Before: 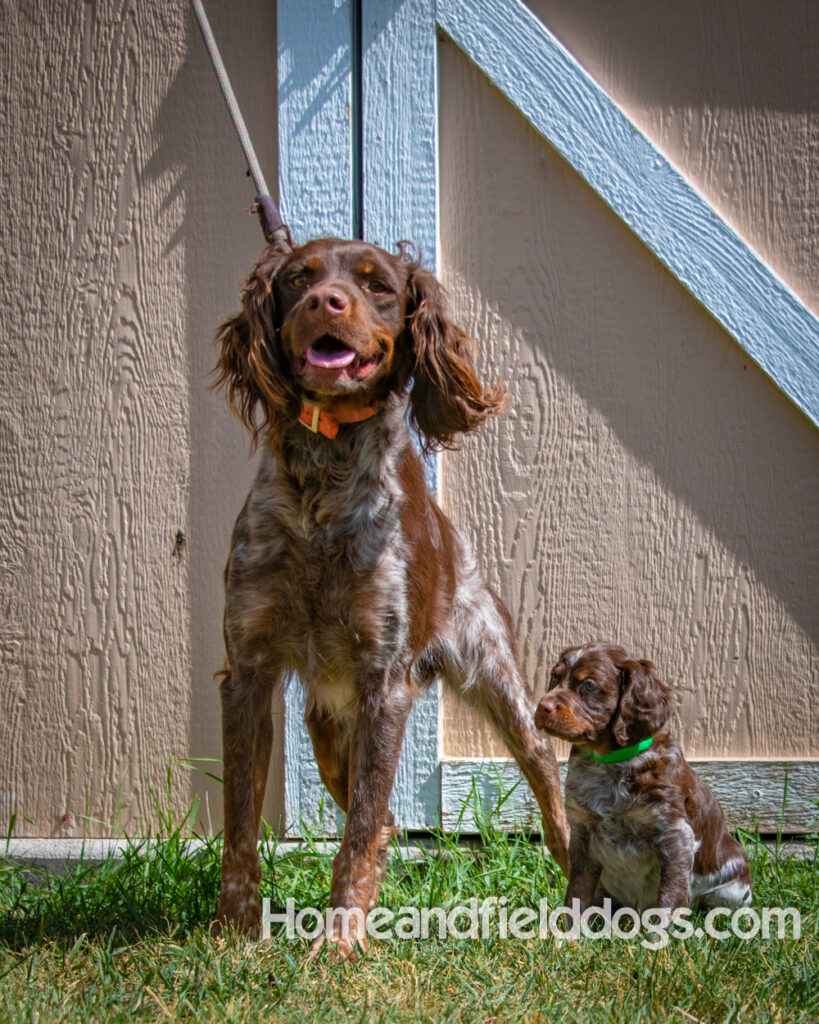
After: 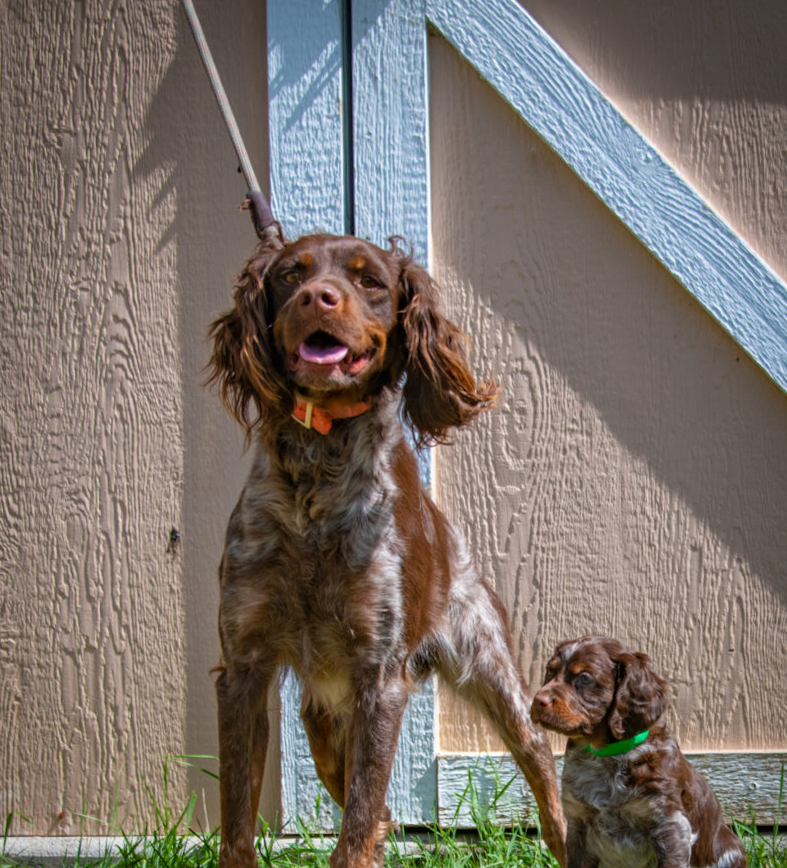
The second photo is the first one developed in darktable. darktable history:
crop and rotate: angle 0.503°, left 0.278%, right 2.572%, bottom 14.261%
